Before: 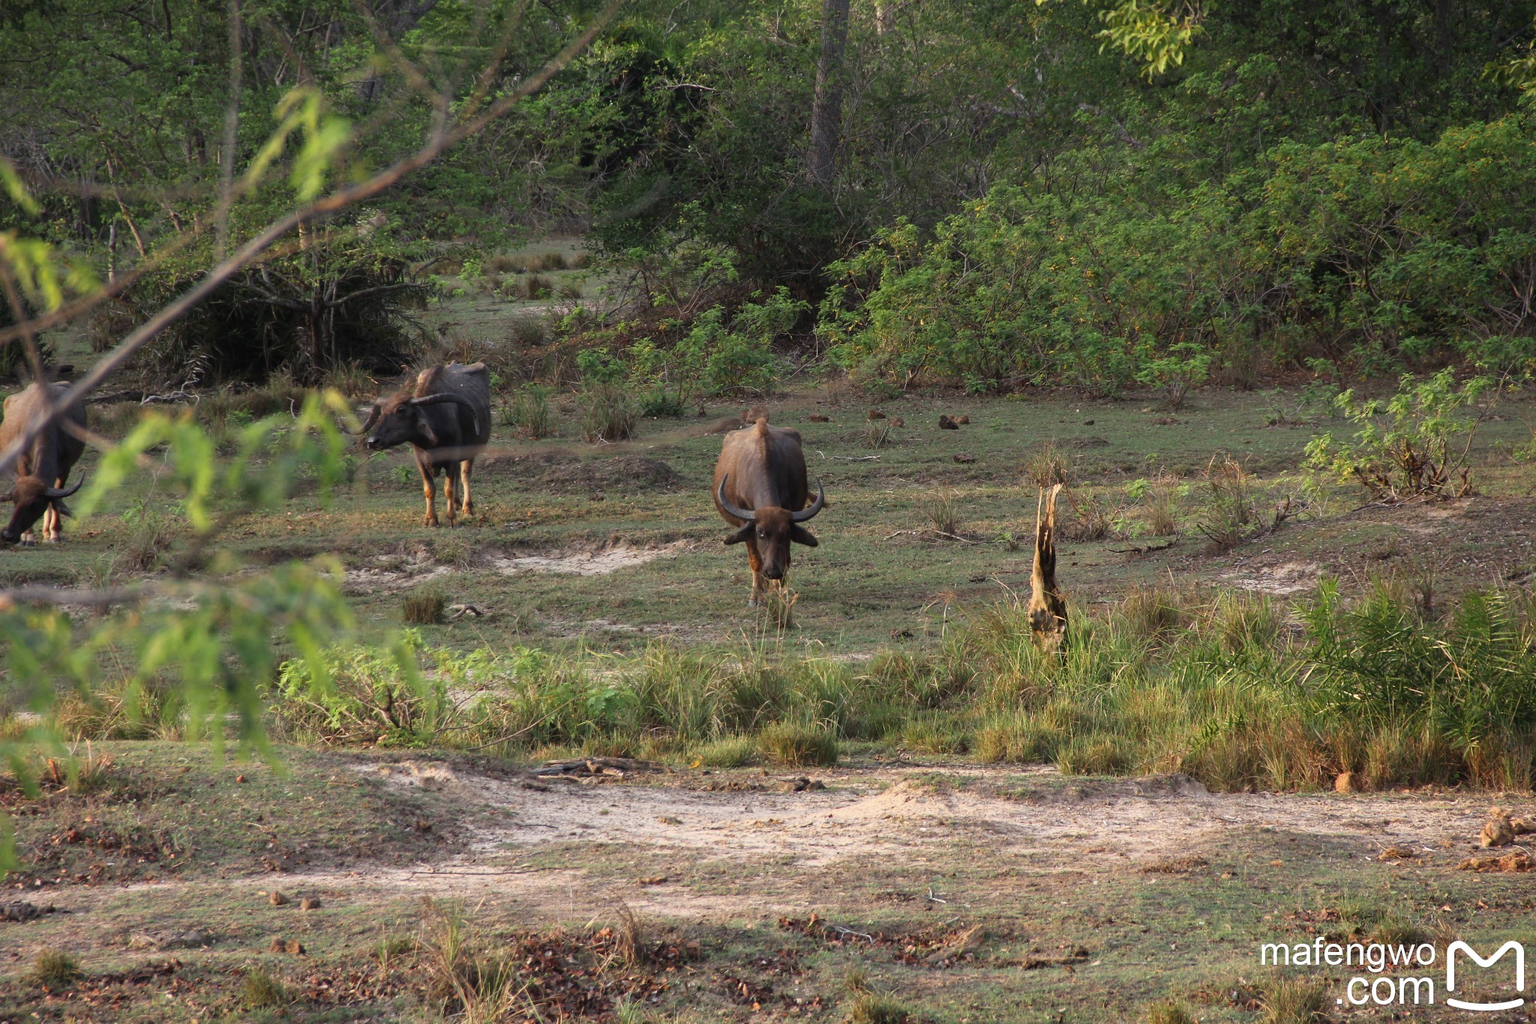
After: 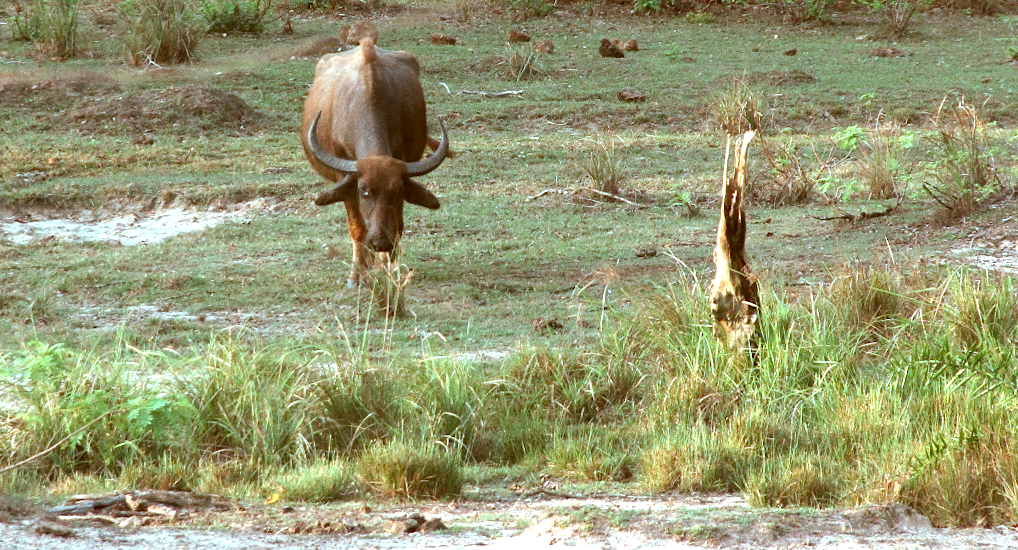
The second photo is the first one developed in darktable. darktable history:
crop: left 35.03%, top 36.625%, right 14.663%, bottom 20.057%
grain: coarseness 0.47 ISO
rotate and perspective: rotation 0.679°, lens shift (horizontal) 0.136, crop left 0.009, crop right 0.991, crop top 0.078, crop bottom 0.95
exposure: black level correction 0.001, exposure 1.116 EV, compensate highlight preservation false
tone equalizer: on, module defaults
white balance: red 1, blue 1
color correction: highlights a* -14.62, highlights b* -16.22, shadows a* 10.12, shadows b* 29.4
